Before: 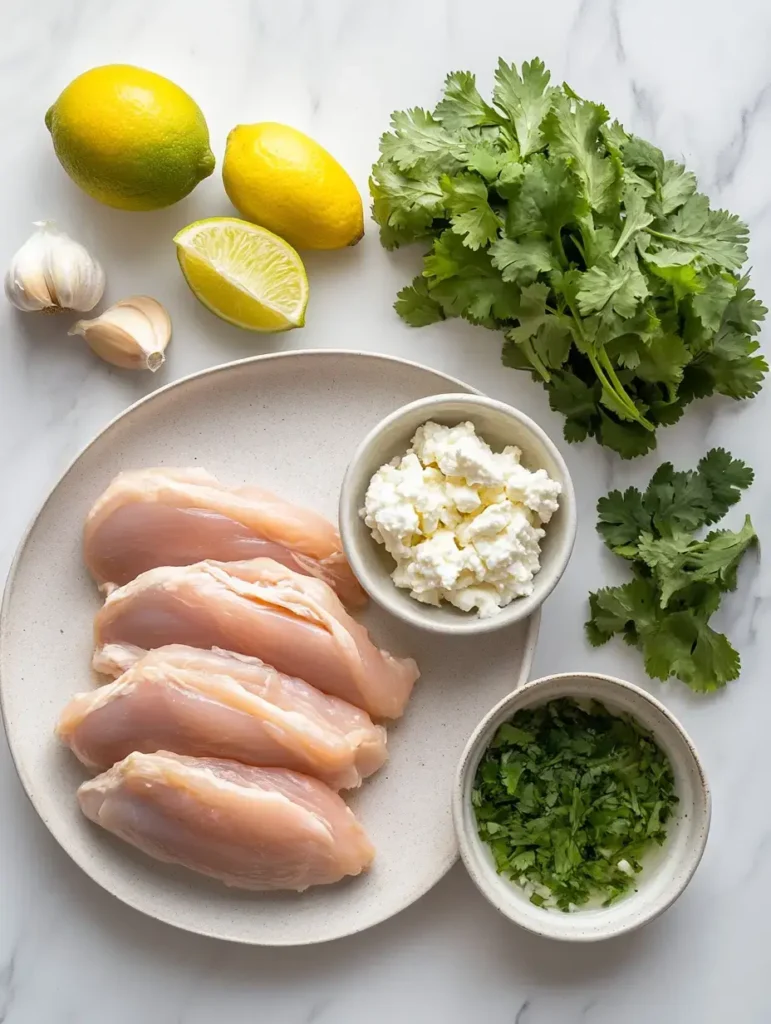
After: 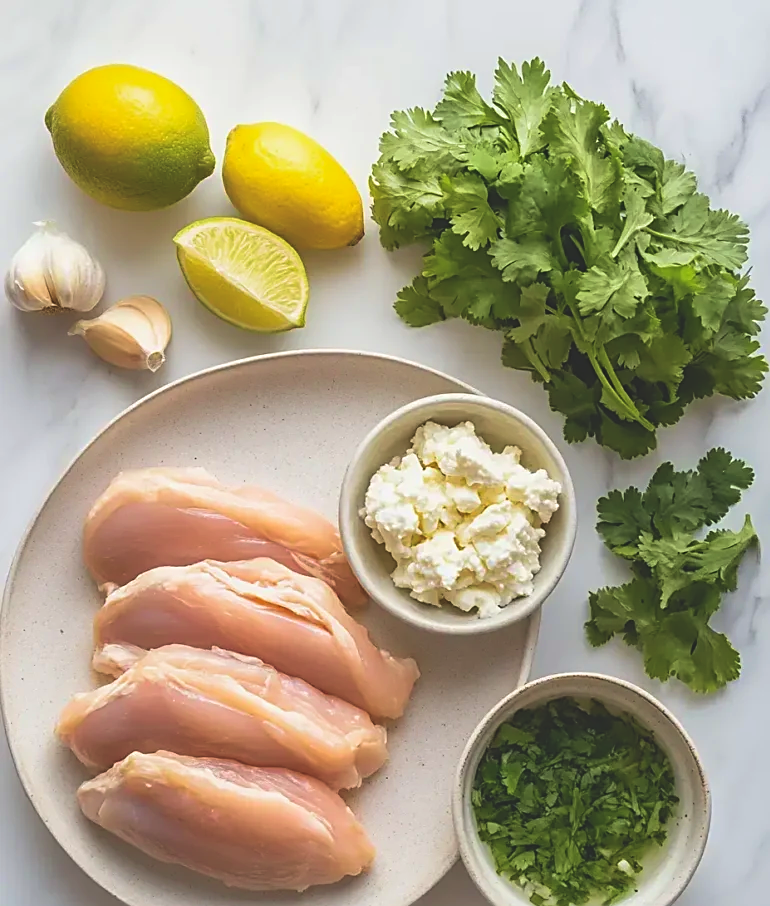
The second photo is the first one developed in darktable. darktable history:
exposure: black level correction -0.025, exposure -0.117 EV, compensate exposure bias true, compensate highlight preservation false
velvia: strength 39.69%
sharpen: amount 0.556
crop and rotate: top 0%, bottom 11.479%
contrast brightness saturation: saturation 0.1
